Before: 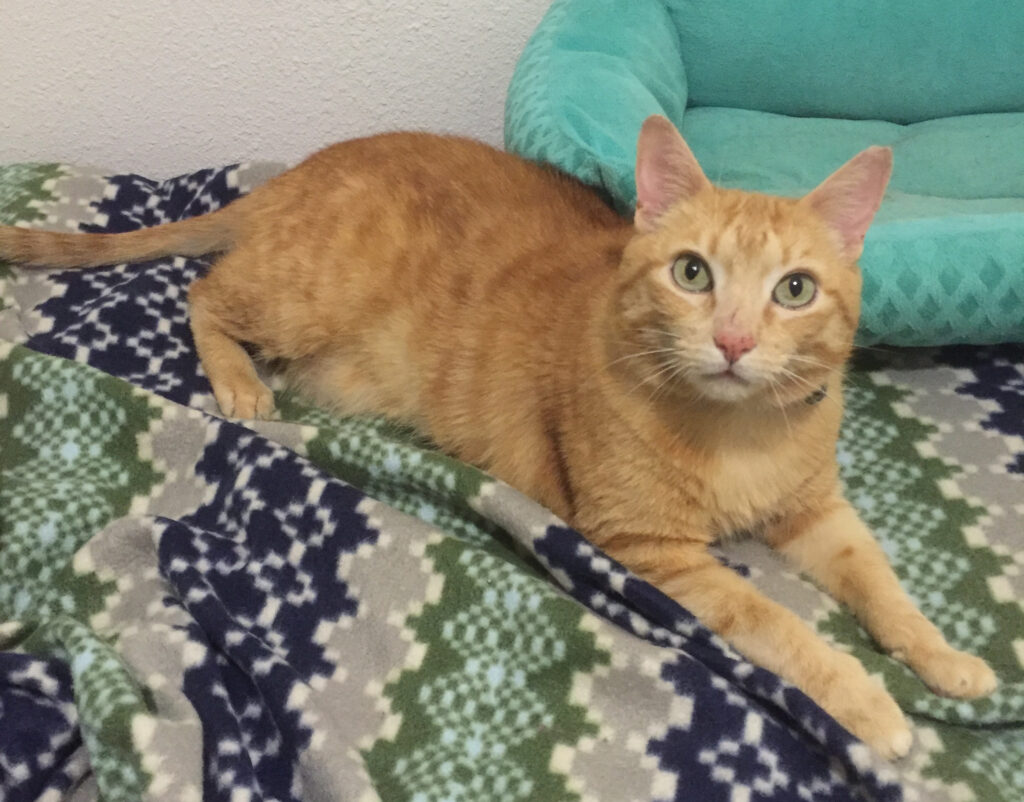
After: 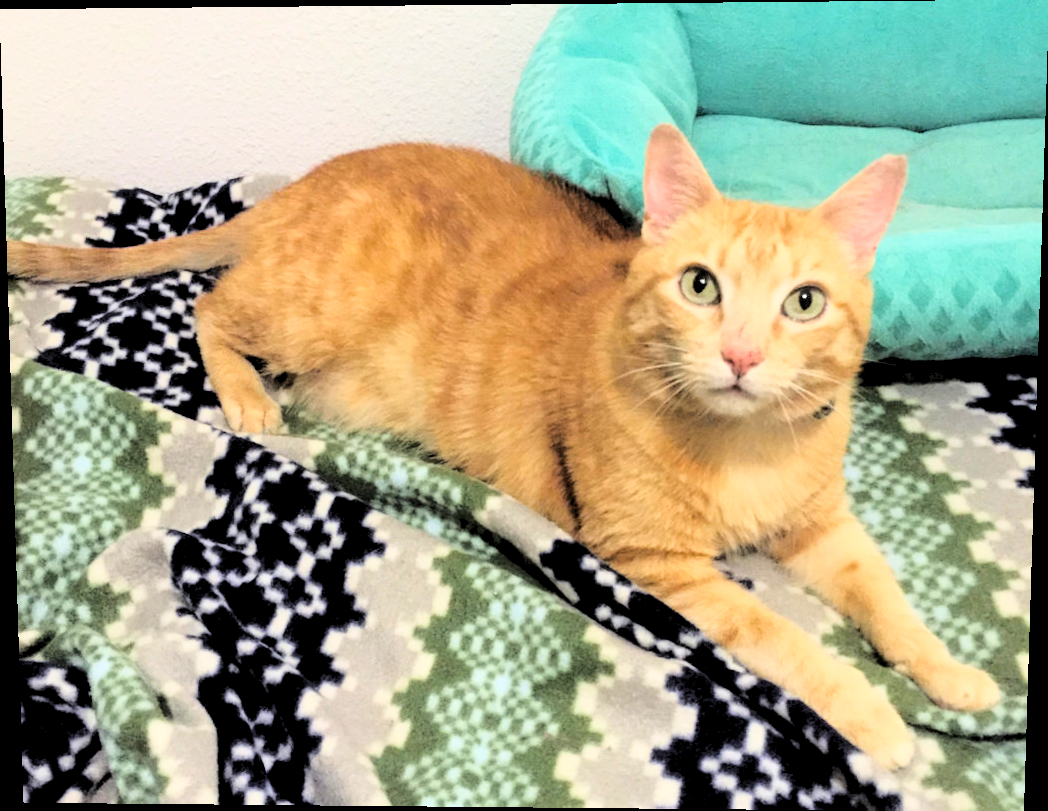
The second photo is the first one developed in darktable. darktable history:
rgb levels: levels [[0.029, 0.461, 0.922], [0, 0.5, 1], [0, 0.5, 1]]
base curve: curves: ch0 [(0, 0) (0.032, 0.037) (0.105, 0.228) (0.435, 0.76) (0.856, 0.983) (1, 1)]
rotate and perspective: lens shift (vertical) 0.048, lens shift (horizontal) -0.024, automatic cropping off
color balance rgb: shadows fall-off 101%, linear chroma grading › mid-tones 7.63%, perceptual saturation grading › mid-tones 11.68%, mask middle-gray fulcrum 22.45%, global vibrance 10.11%, saturation formula JzAzBz (2021)
